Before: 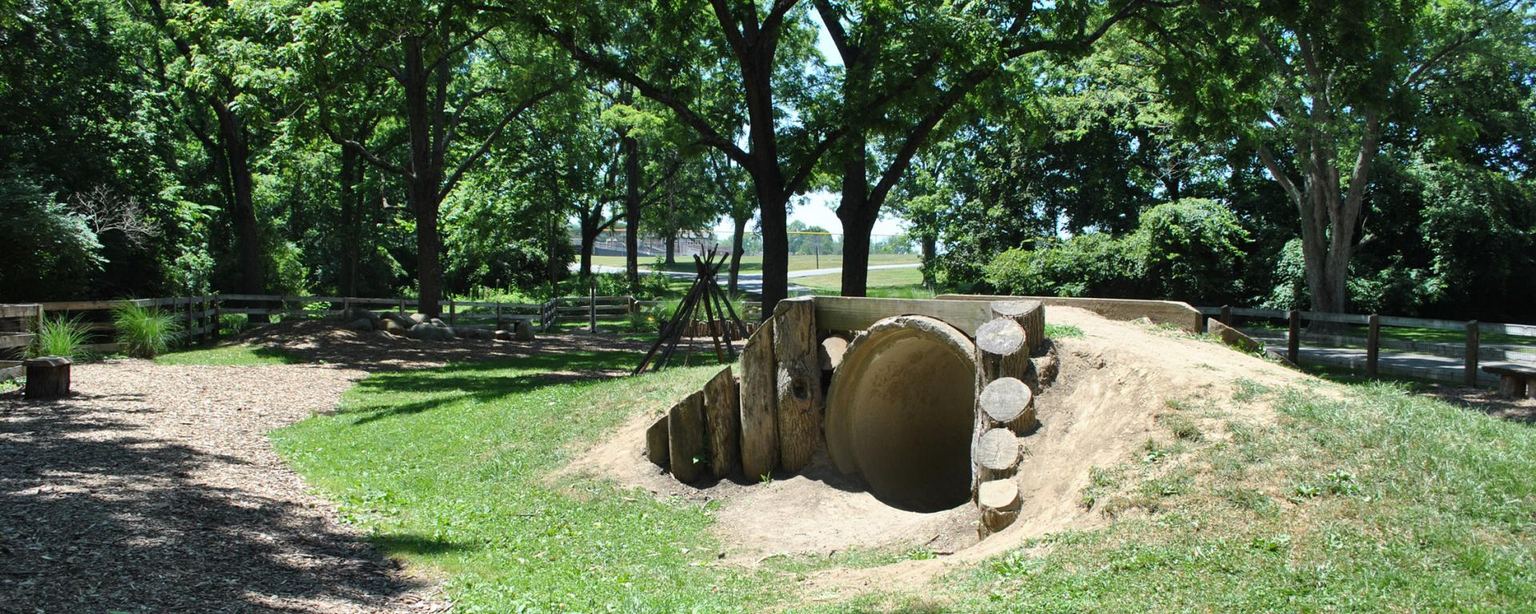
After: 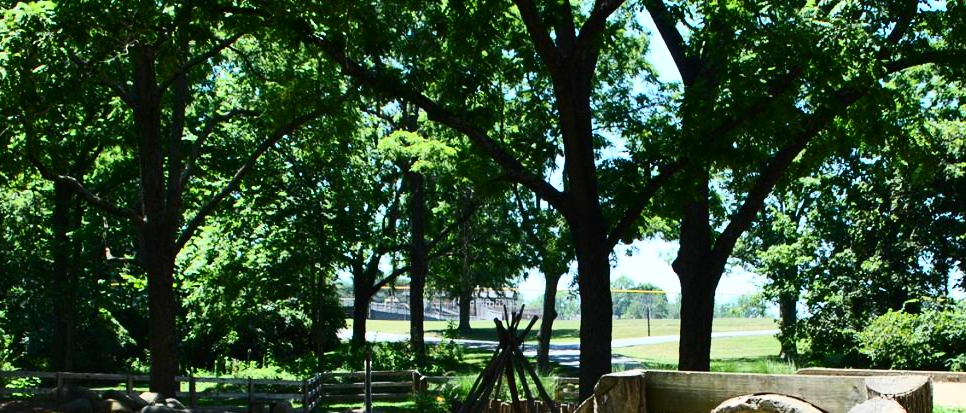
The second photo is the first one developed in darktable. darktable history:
contrast brightness saturation: contrast 0.409, brightness 0.107, saturation 0.21
exposure: exposure -0.109 EV, compensate exposure bias true, compensate highlight preservation false
crop: left 19.428%, right 30.239%, bottom 46.132%
